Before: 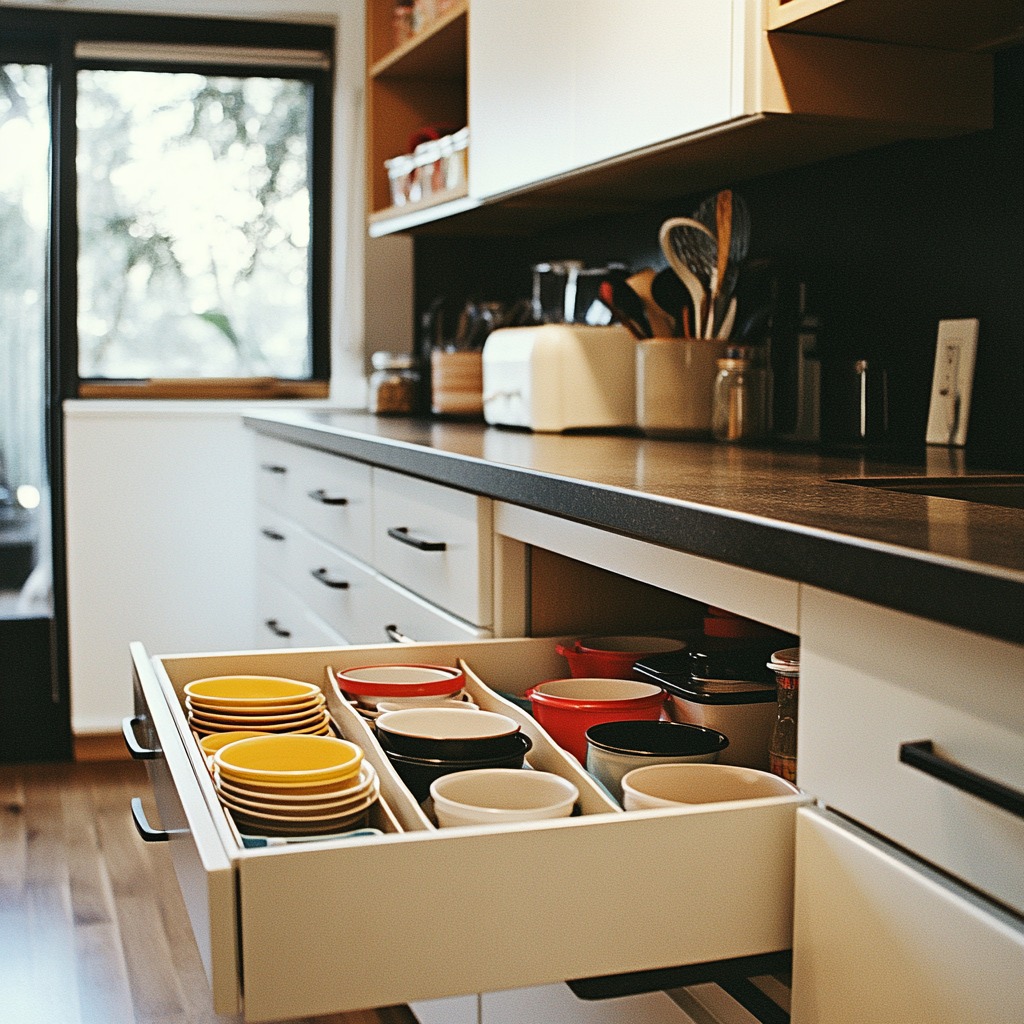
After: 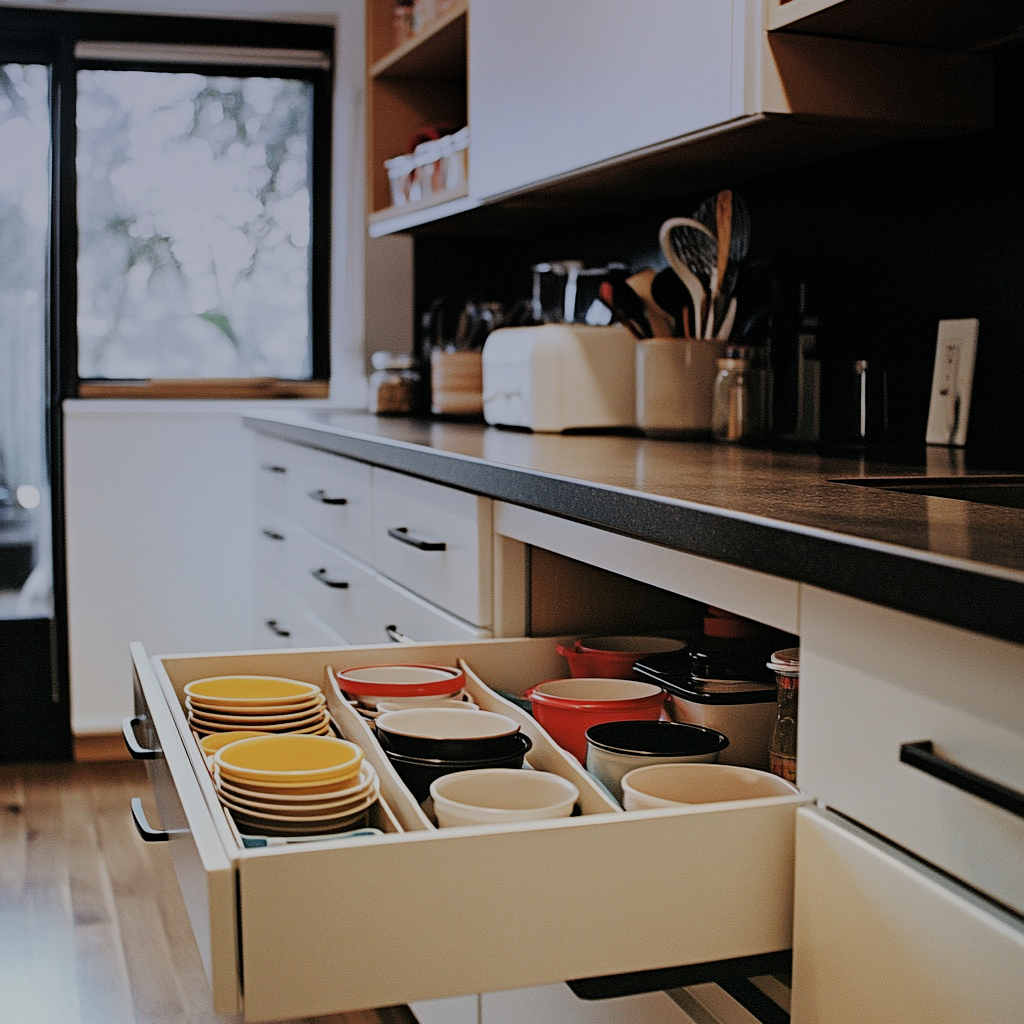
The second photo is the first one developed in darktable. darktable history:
contrast brightness saturation: saturation -0.05
filmic rgb: black relative exposure -6.59 EV, white relative exposure 4.71 EV, hardness 3.13, contrast 0.805
graduated density: hue 238.83°, saturation 50%
tone equalizer: on, module defaults
